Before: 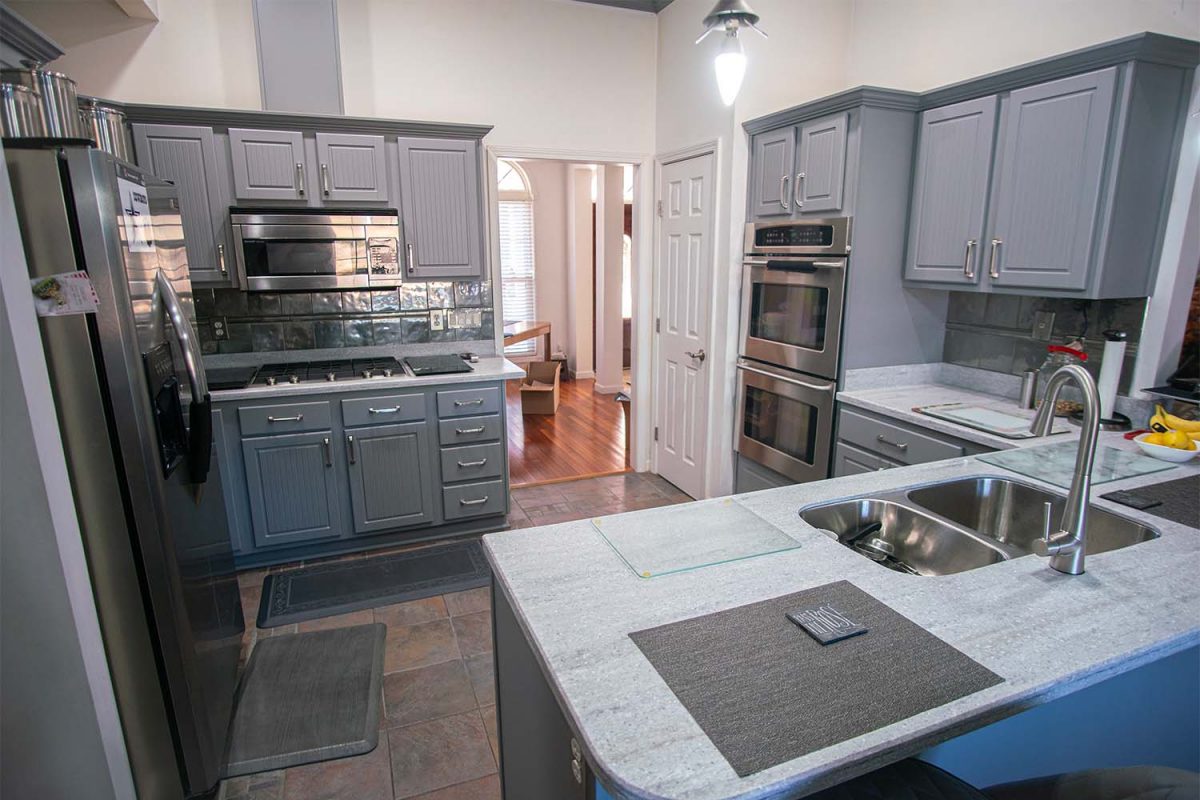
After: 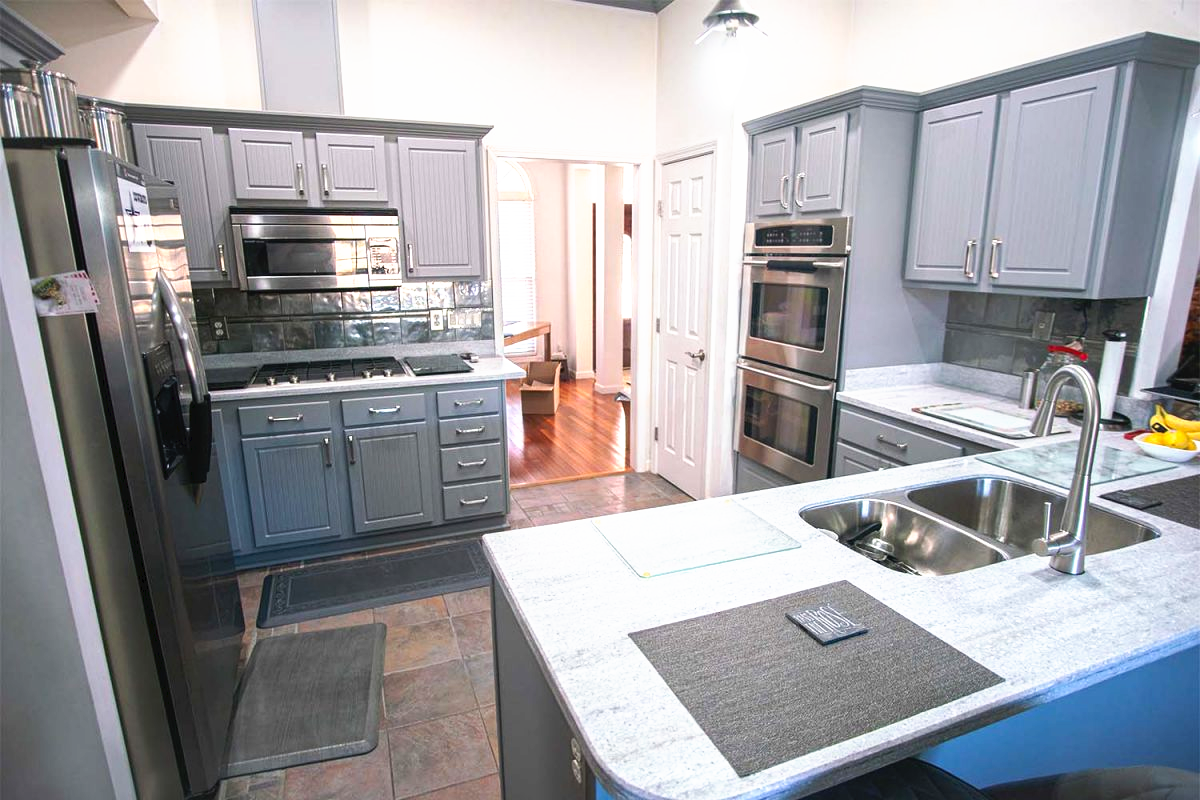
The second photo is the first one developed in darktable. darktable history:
tone curve: curves: ch0 [(0, 0) (0.003, 0.032) (0.011, 0.036) (0.025, 0.049) (0.044, 0.075) (0.069, 0.112) (0.1, 0.151) (0.136, 0.197) (0.177, 0.241) (0.224, 0.295) (0.277, 0.355) (0.335, 0.429) (0.399, 0.512) (0.468, 0.607) (0.543, 0.702) (0.623, 0.796) (0.709, 0.903) (0.801, 0.987) (0.898, 0.997) (1, 1)], preserve colors none
